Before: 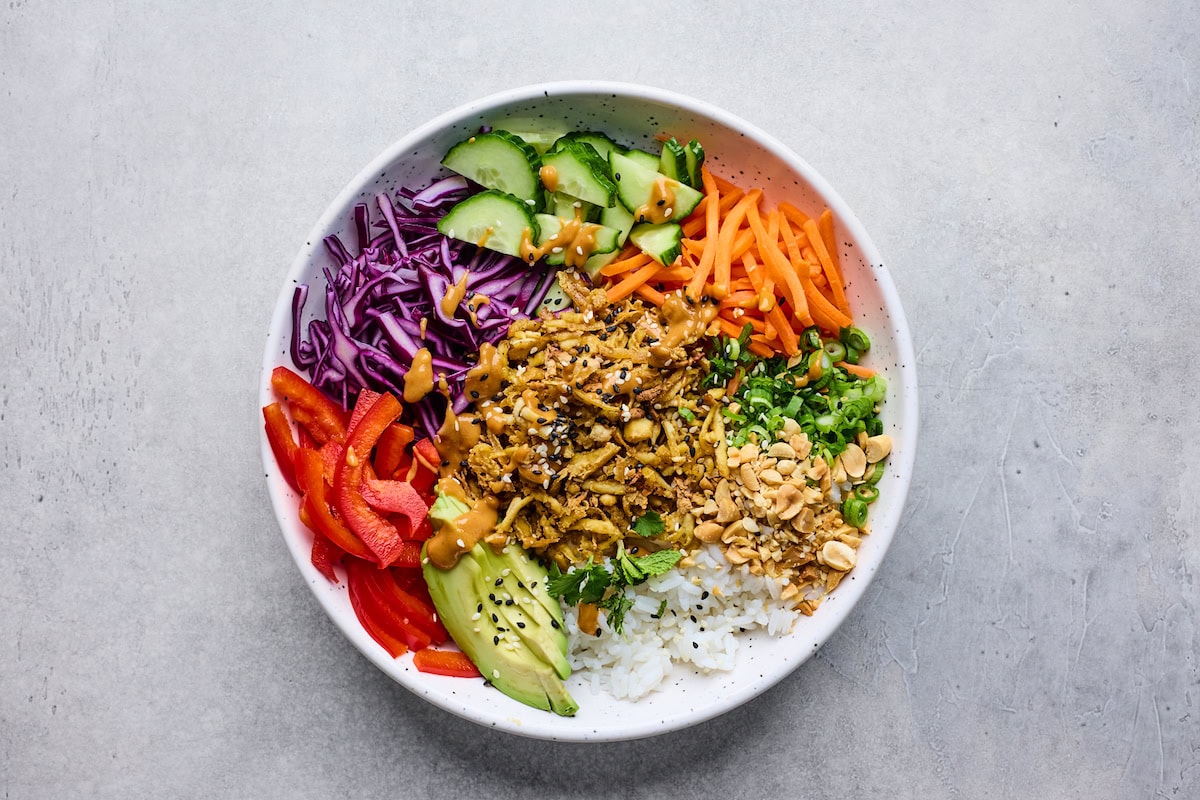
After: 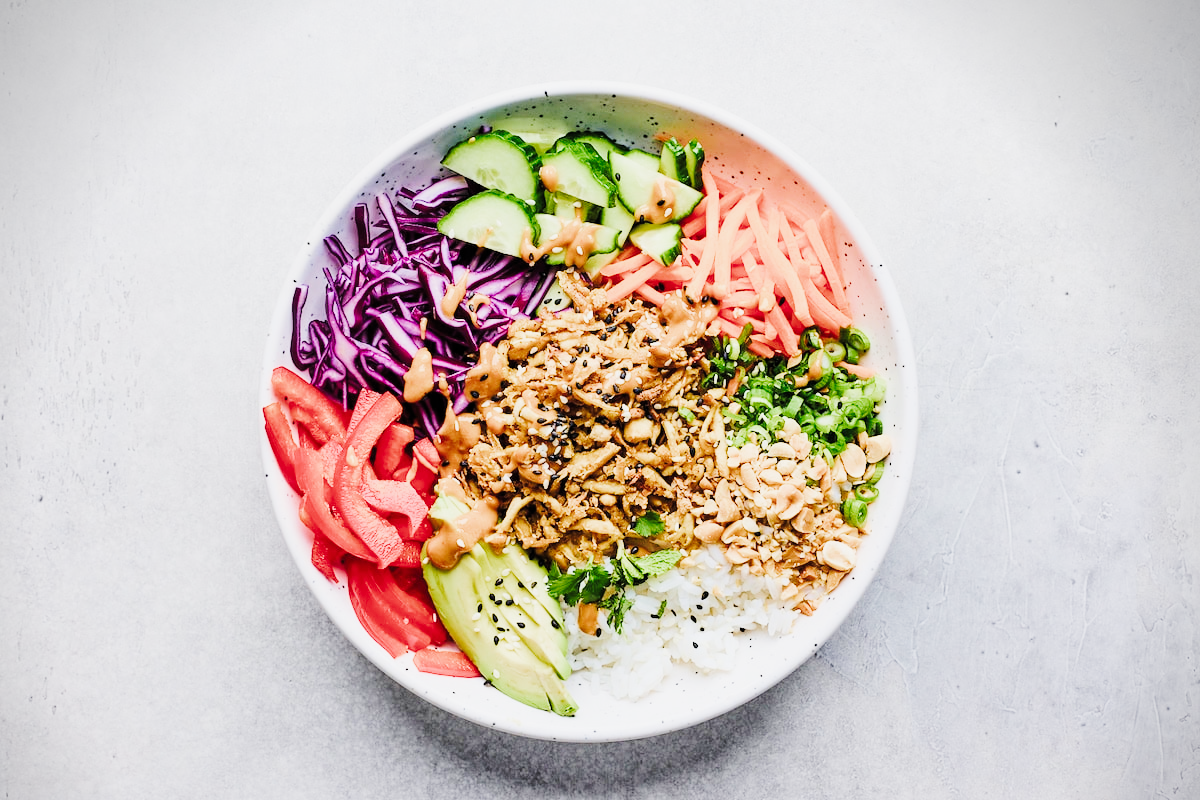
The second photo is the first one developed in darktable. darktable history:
tone curve: curves: ch0 [(0, 0) (0.126, 0.086) (0.338, 0.307) (0.494, 0.531) (0.703, 0.762) (1, 1)]; ch1 [(0, 0) (0.346, 0.324) (0.45, 0.426) (0.5, 0.5) (0.522, 0.517) (0.55, 0.578) (1, 1)]; ch2 [(0, 0) (0.44, 0.424) (0.501, 0.499) (0.554, 0.554) (0.622, 0.667) (0.707, 0.746) (1, 1)], preserve colors none
vignetting: fall-off start 91.73%, center (-0.029, 0.232), unbound false
exposure: exposure 1.089 EV, compensate highlight preservation false
filmic rgb: black relative exposure -7.65 EV, white relative exposure 4.56 EV, hardness 3.61, color science v4 (2020)
